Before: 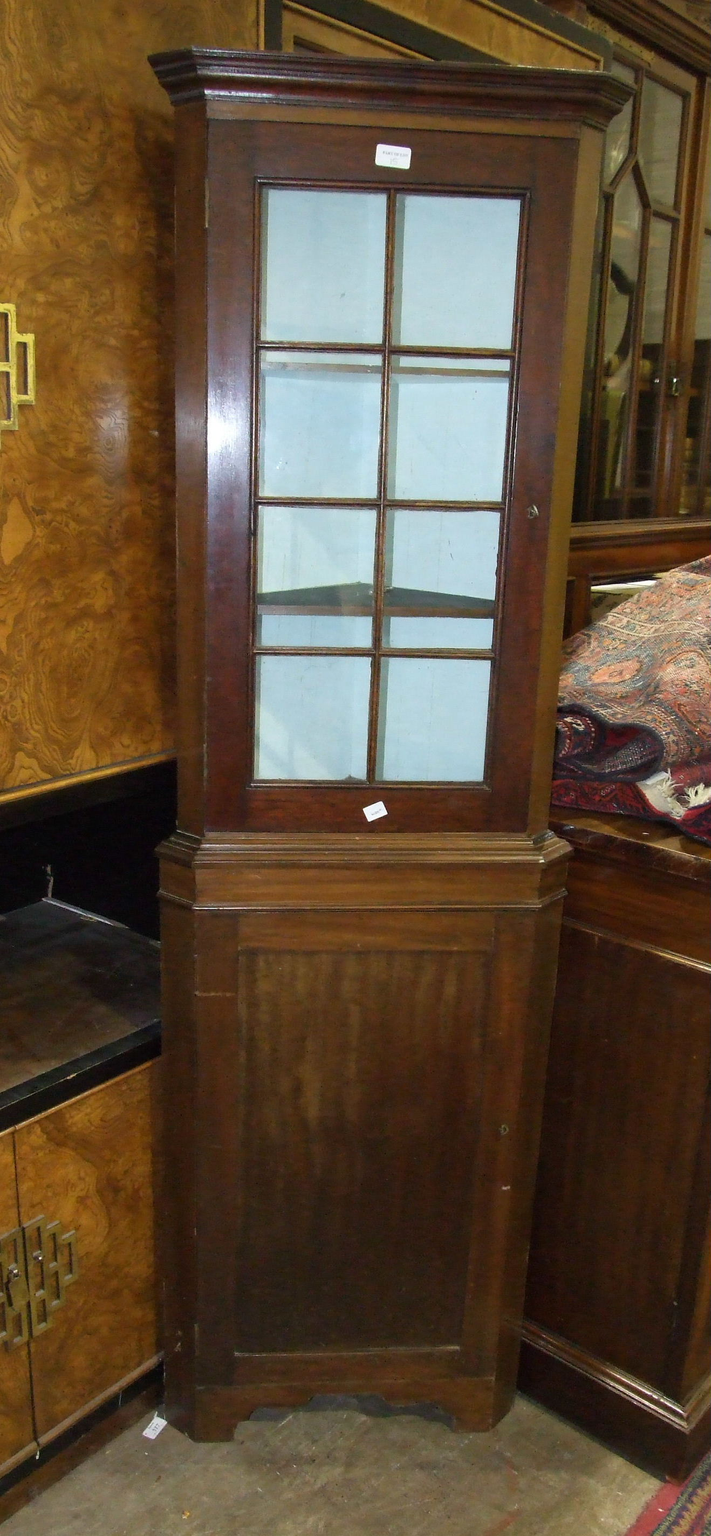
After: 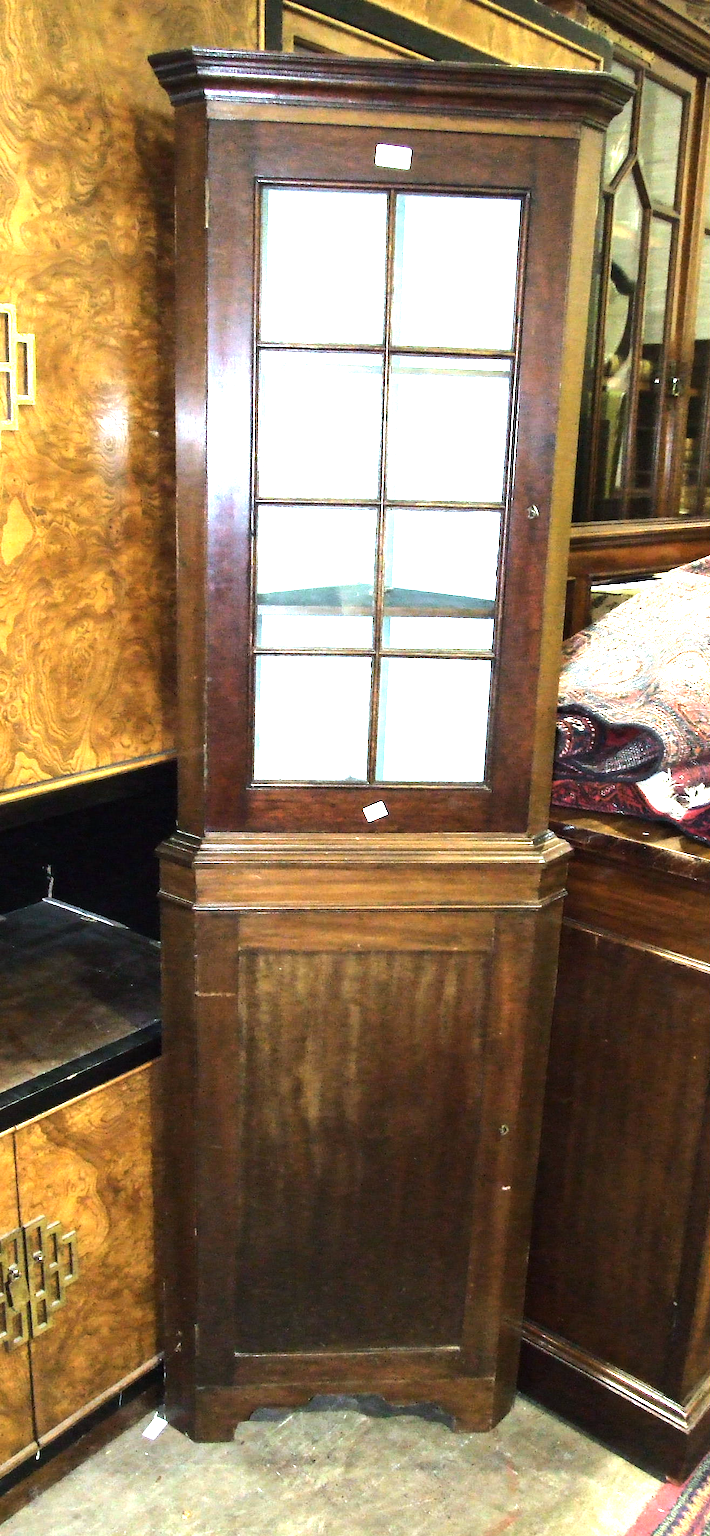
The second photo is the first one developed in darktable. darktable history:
exposure: black level correction 0, exposure 1.3 EV, compensate highlight preservation false
color calibration: illuminant Planckian (black body), x 0.368, y 0.361, temperature 4275.92 K
tone equalizer: -8 EV -1.08 EV, -7 EV -1.01 EV, -6 EV -0.867 EV, -5 EV -0.578 EV, -3 EV 0.578 EV, -2 EV 0.867 EV, -1 EV 1.01 EV, +0 EV 1.08 EV, edges refinement/feathering 500, mask exposure compensation -1.57 EV, preserve details no
